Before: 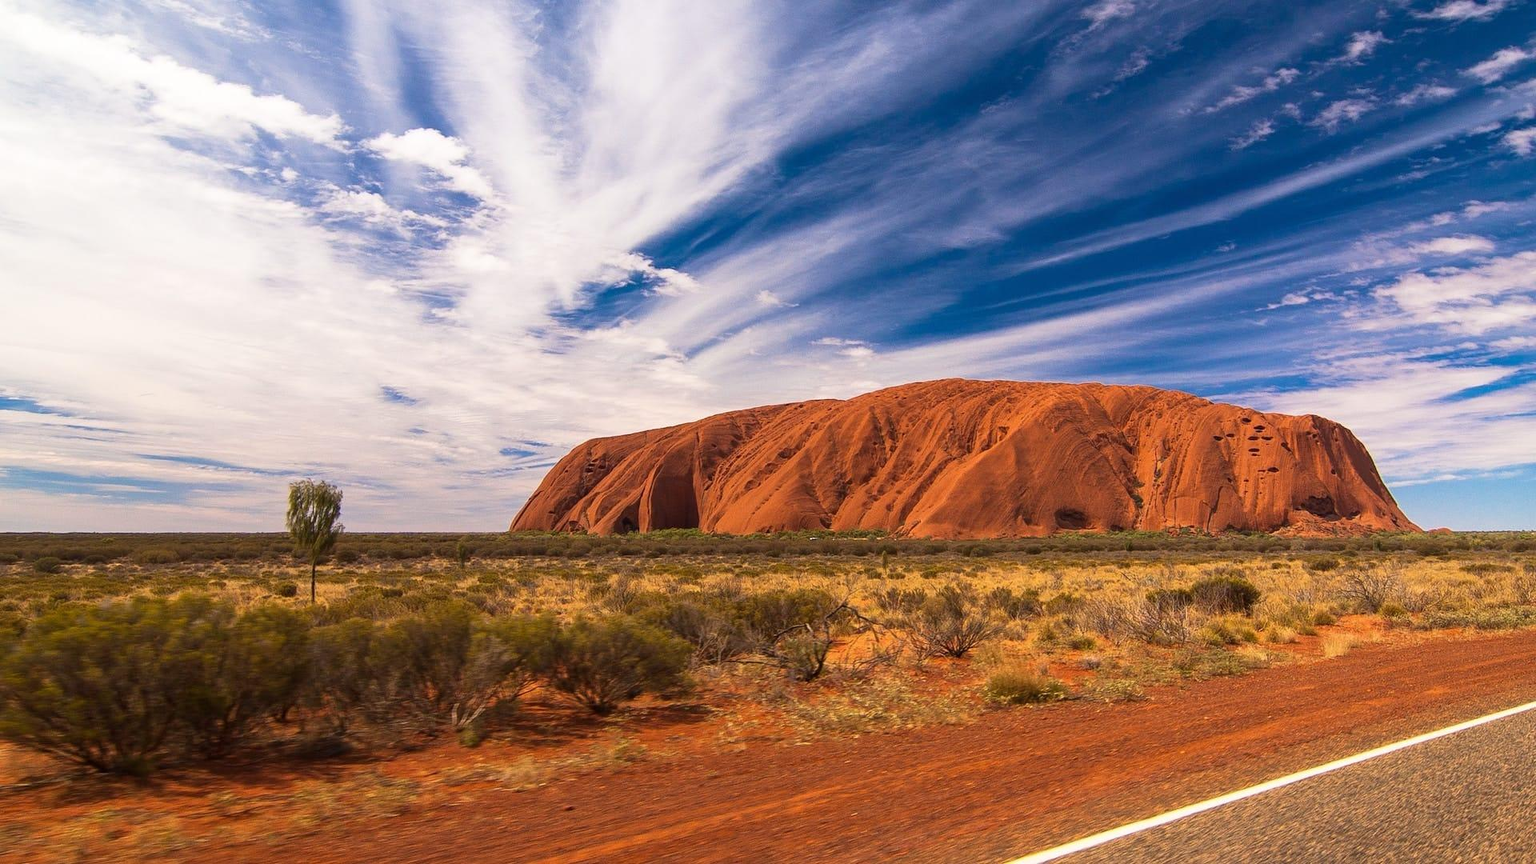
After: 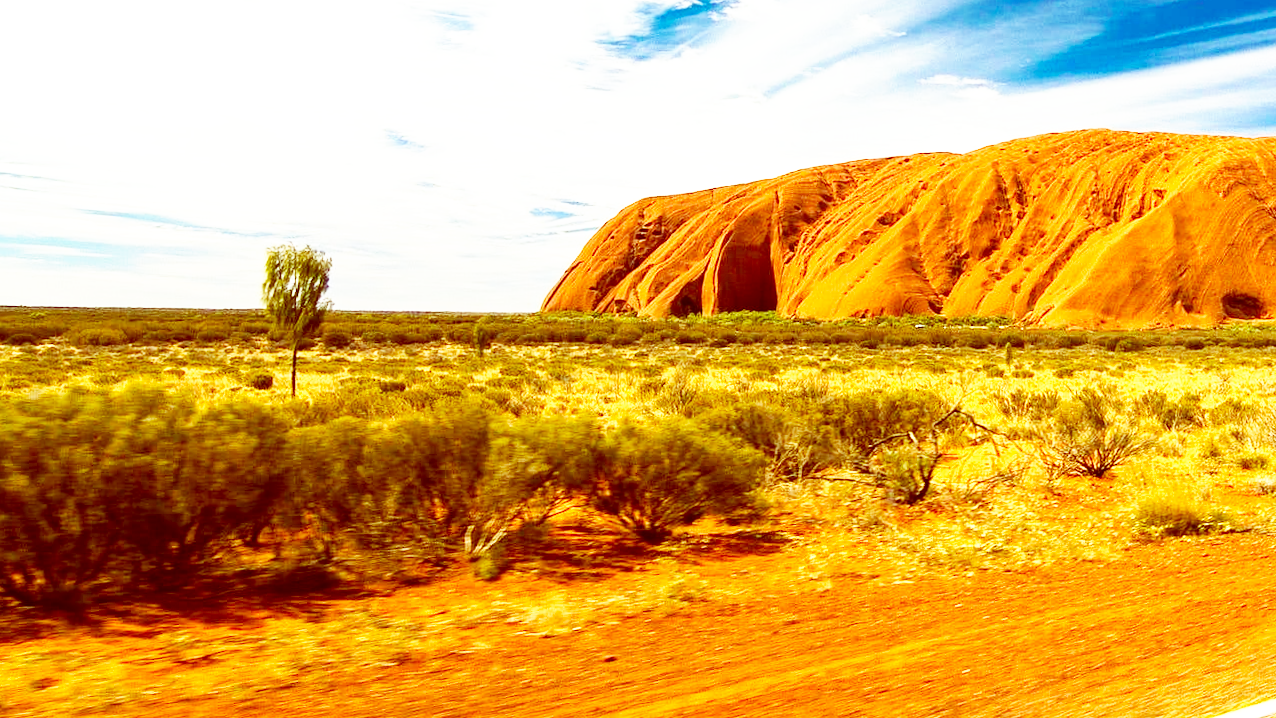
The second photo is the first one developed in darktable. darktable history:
exposure: black level correction 0, exposure 0.68 EV, compensate exposure bias true, compensate highlight preservation false
crop and rotate: angle -0.82°, left 3.85%, top 31.828%, right 27.992%
color balance: lift [1, 1.015, 0.987, 0.985], gamma [1, 0.959, 1.042, 0.958], gain [0.927, 0.938, 1.072, 0.928], contrast 1.5%
base curve: curves: ch0 [(0, 0) (0.007, 0.004) (0.027, 0.03) (0.046, 0.07) (0.207, 0.54) (0.442, 0.872) (0.673, 0.972) (1, 1)], preserve colors none
